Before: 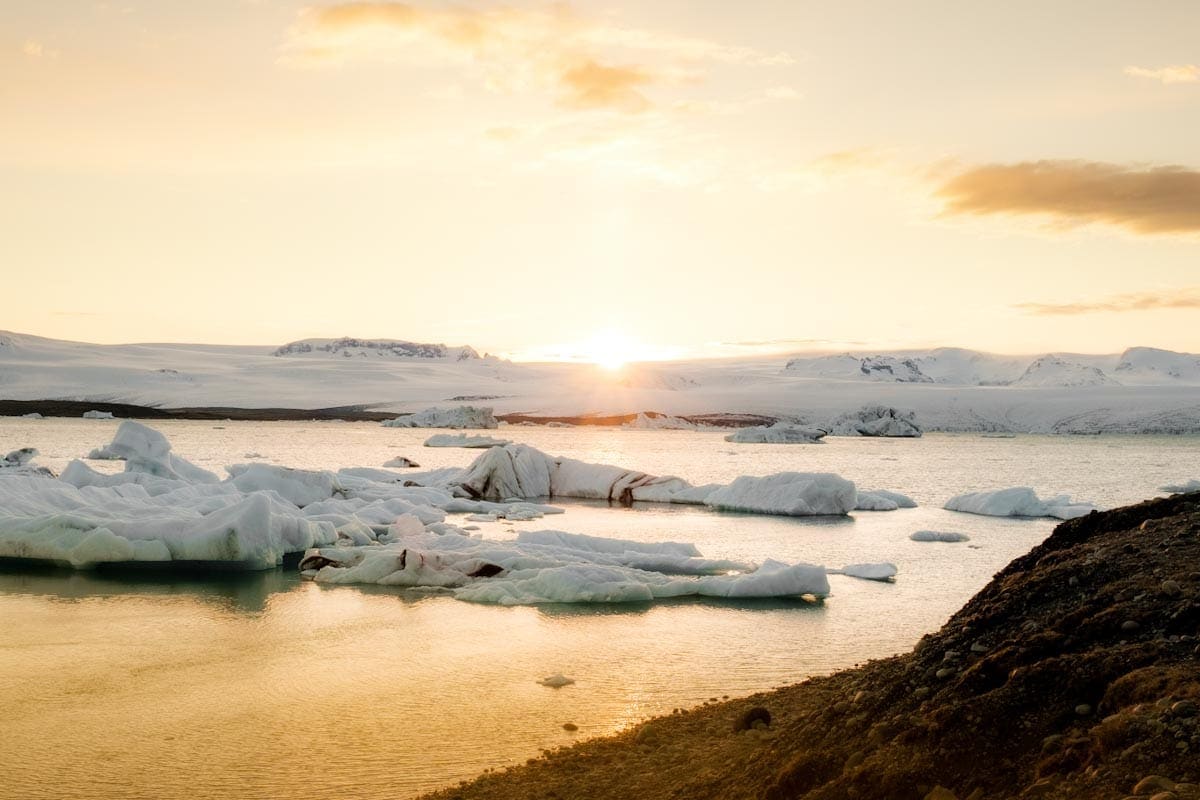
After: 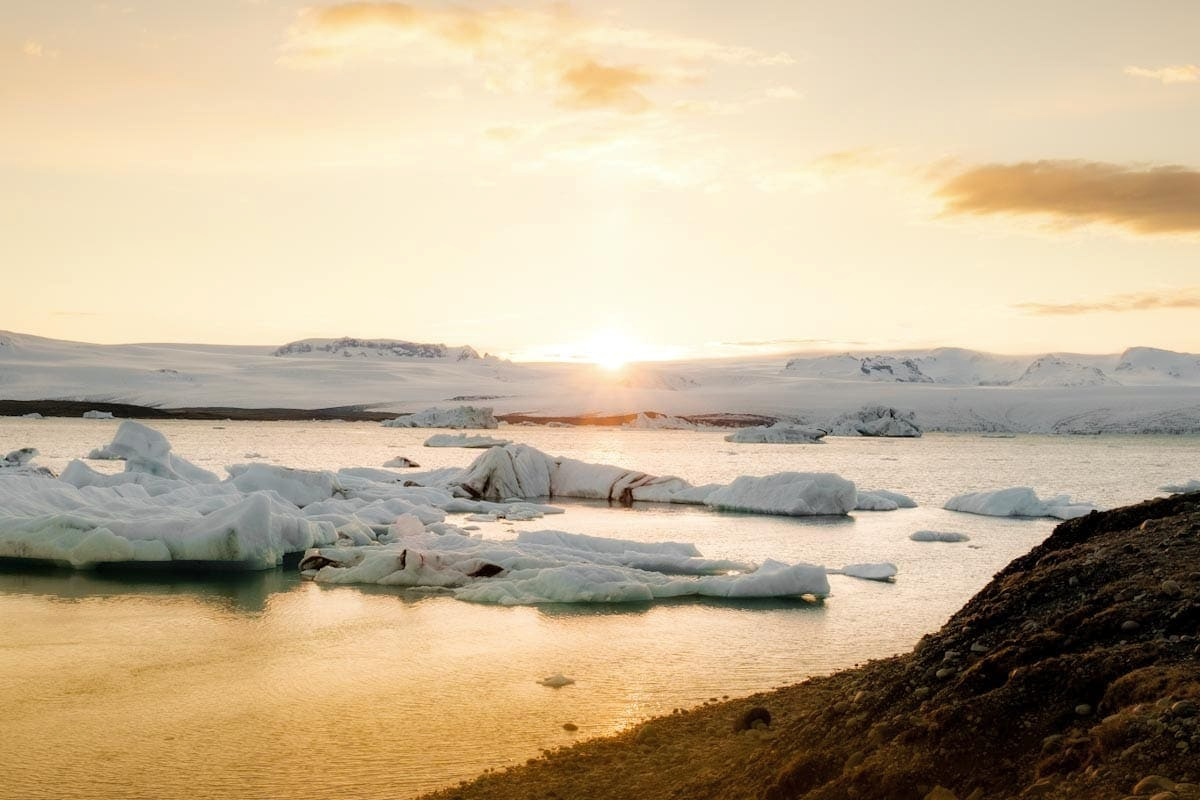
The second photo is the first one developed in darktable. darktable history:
shadows and highlights: shadows 24.96, highlights -23.23
